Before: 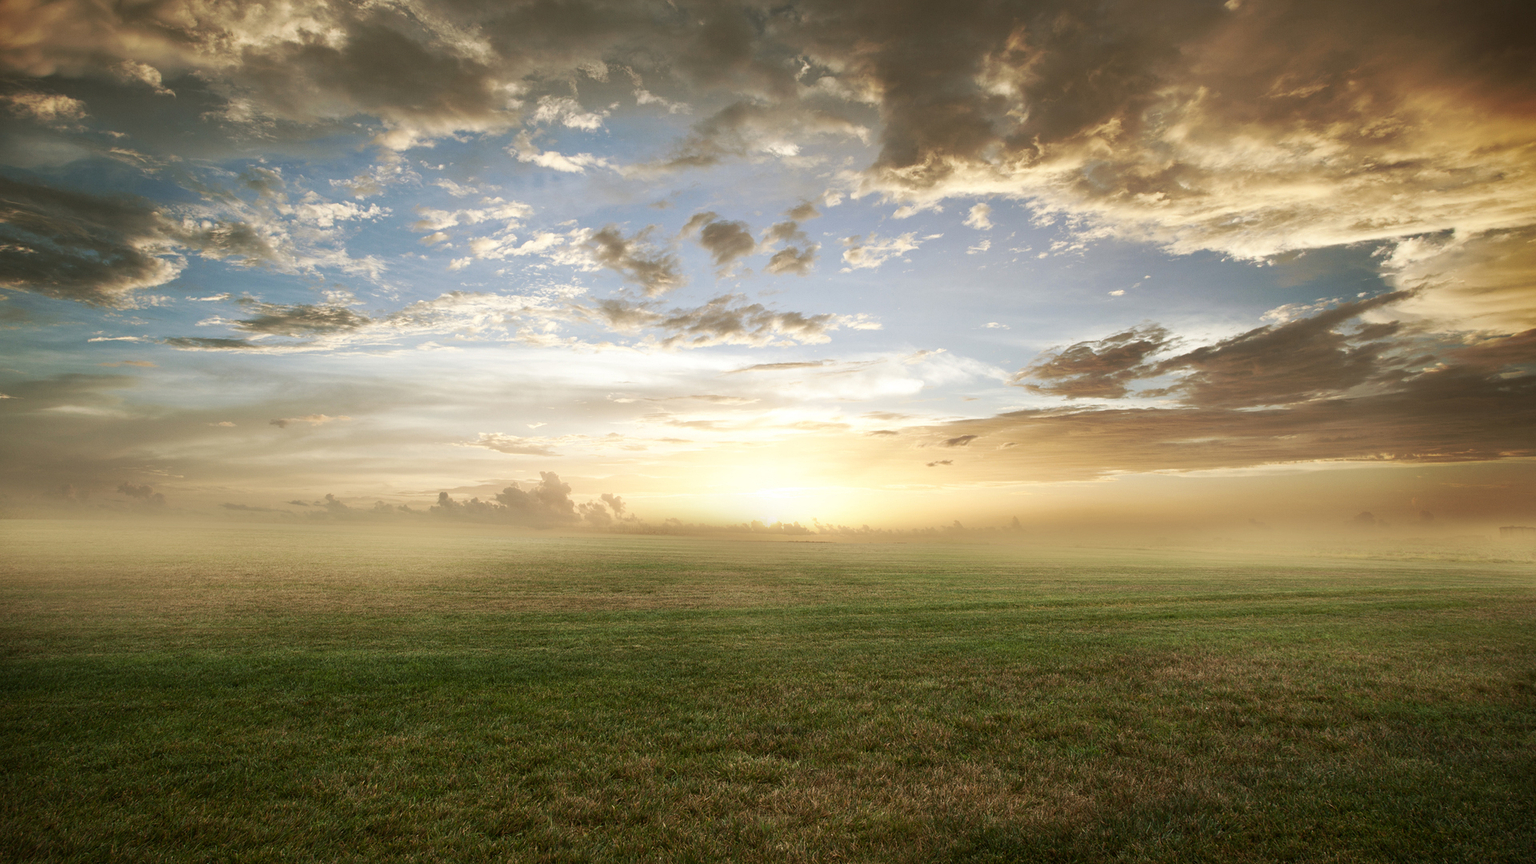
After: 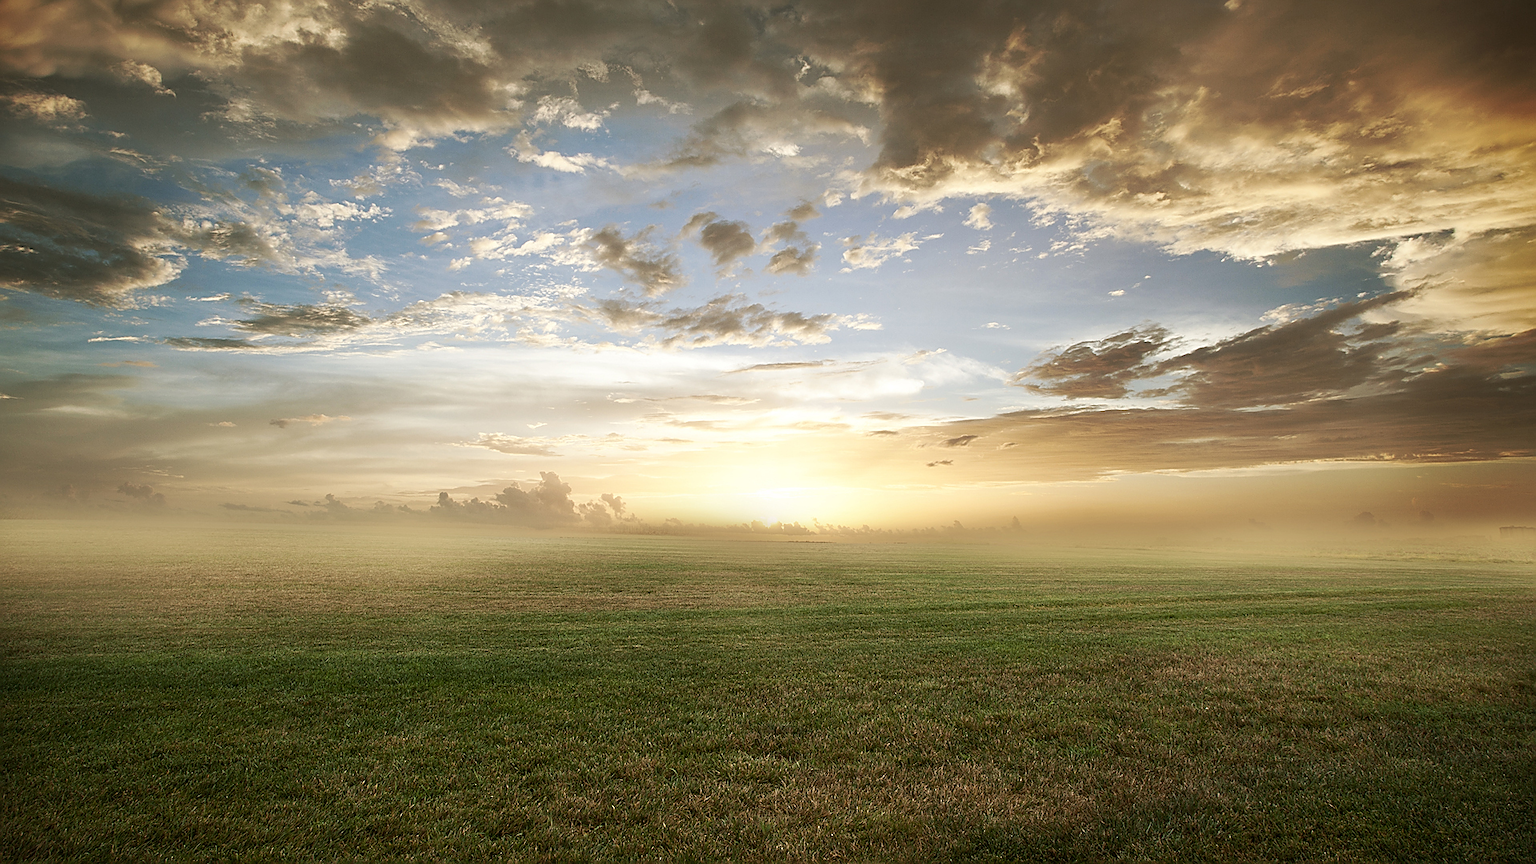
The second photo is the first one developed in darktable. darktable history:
sharpen: radius 1.359, amount 1.239, threshold 0.692
